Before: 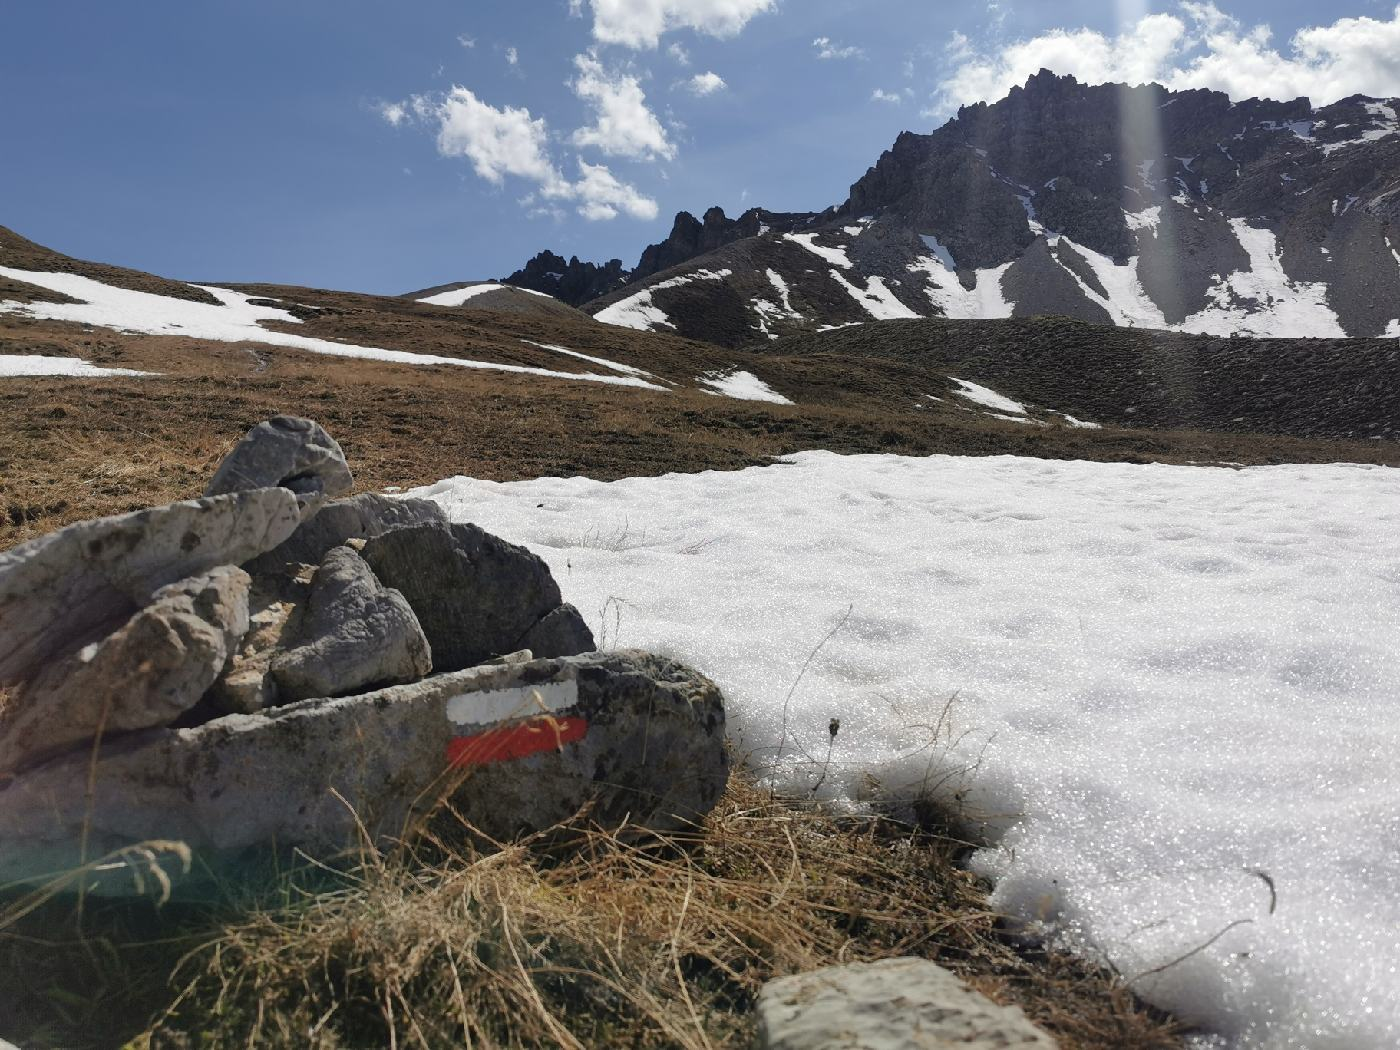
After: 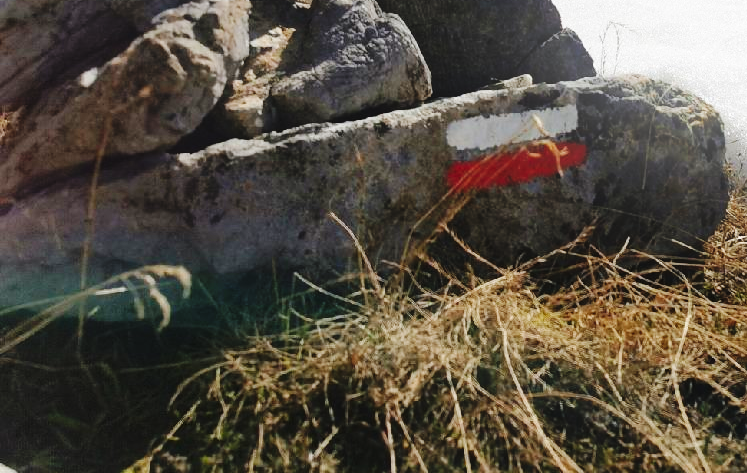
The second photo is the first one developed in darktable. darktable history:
bloom: on, module defaults
crop and rotate: top 54.778%, right 46.61%, bottom 0.159%
base curve: curves: ch0 [(0, 0) (0.036, 0.025) (0.121, 0.166) (0.206, 0.329) (0.605, 0.79) (1, 1)], preserve colors none
